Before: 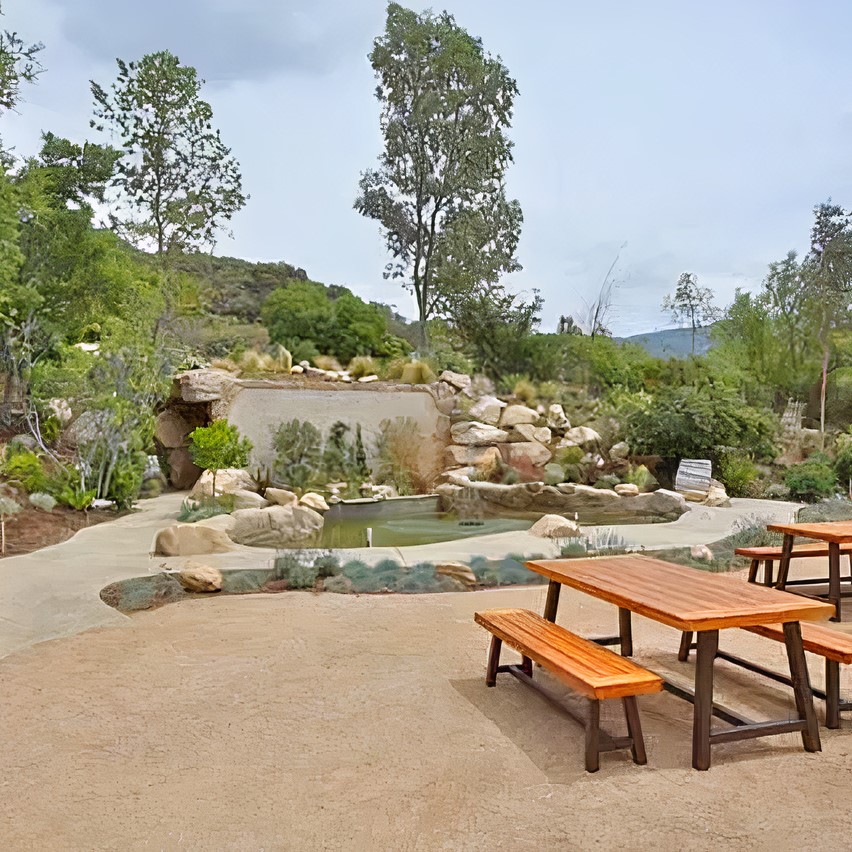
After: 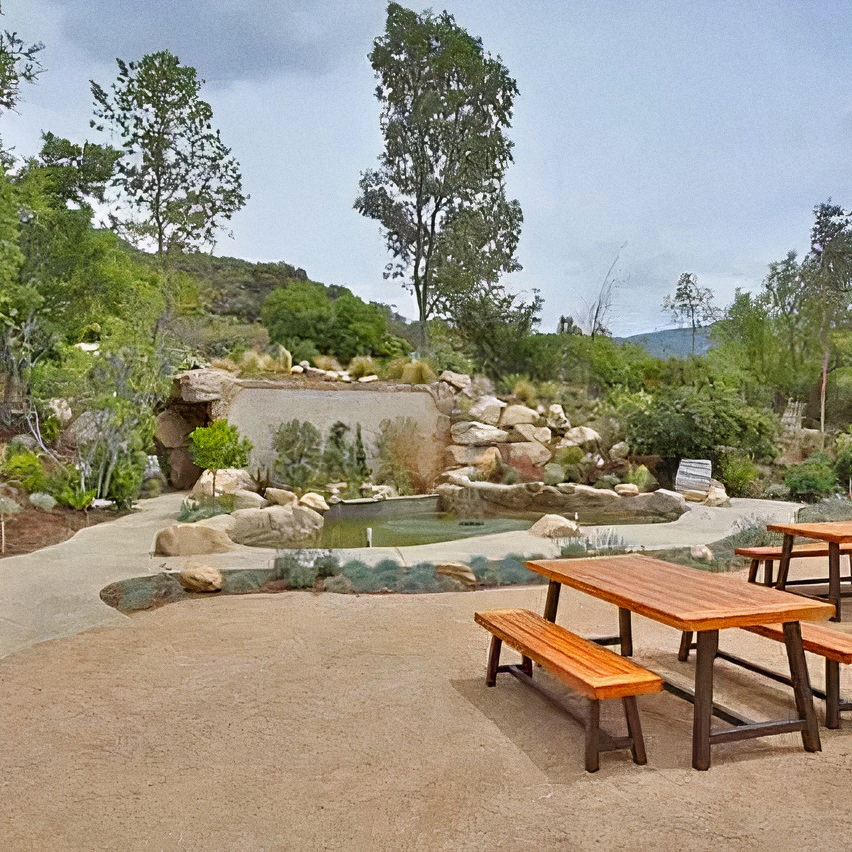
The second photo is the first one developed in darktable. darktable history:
shadows and highlights: shadows 43.71, white point adjustment -1.46, soften with gaussian
grain: coarseness 0.47 ISO
